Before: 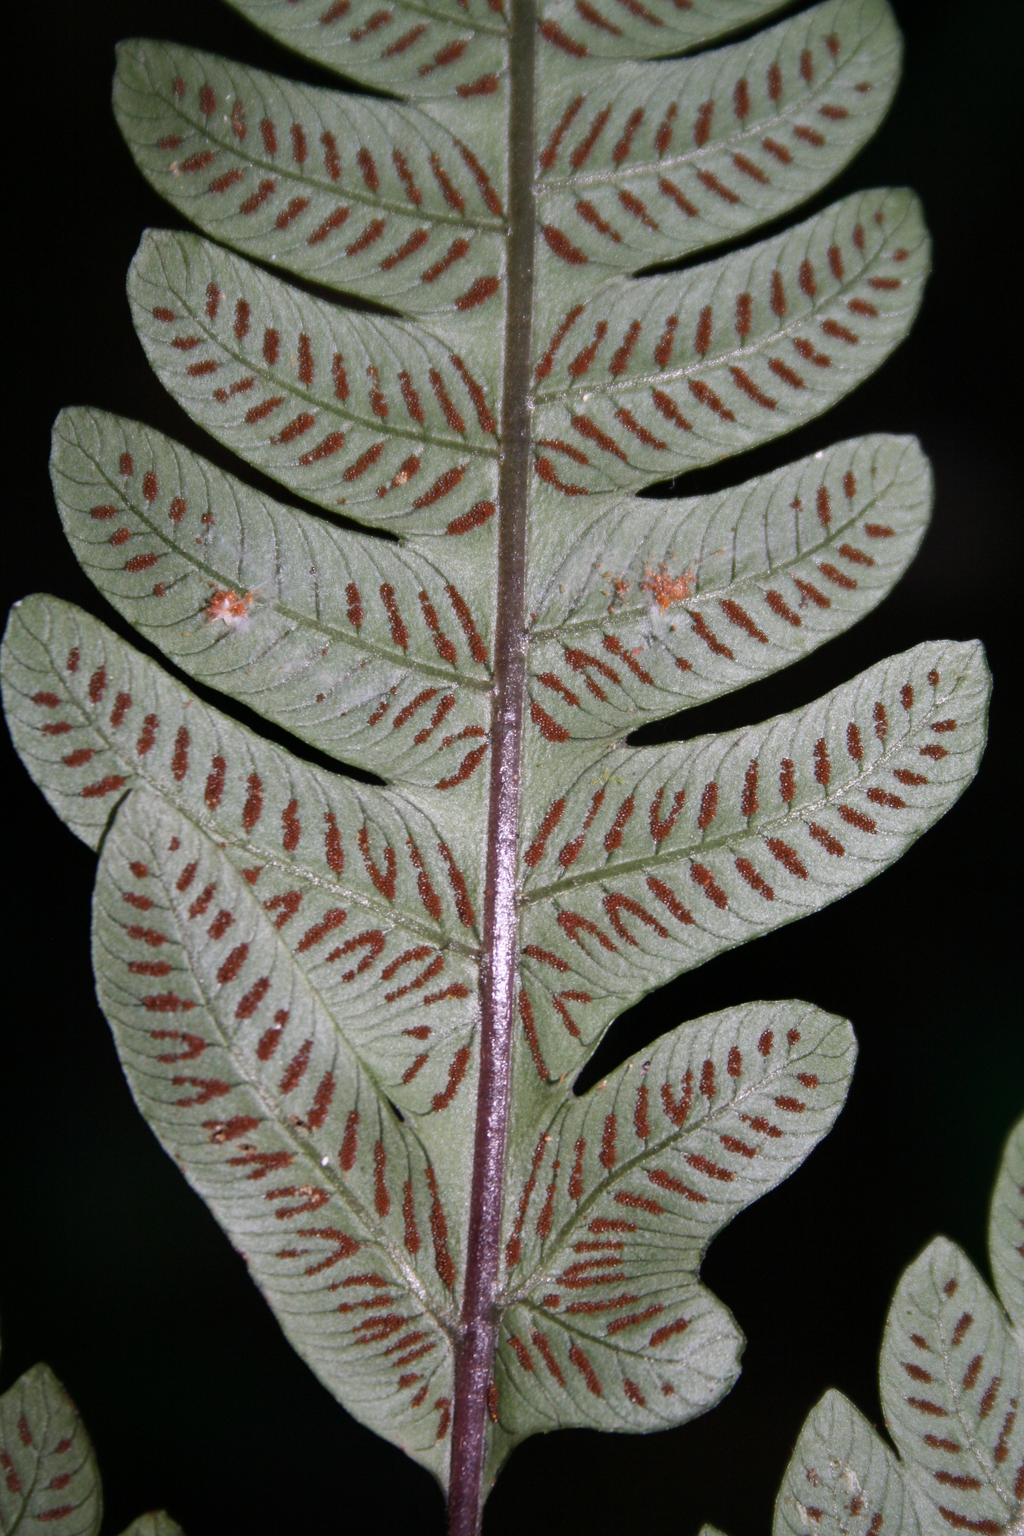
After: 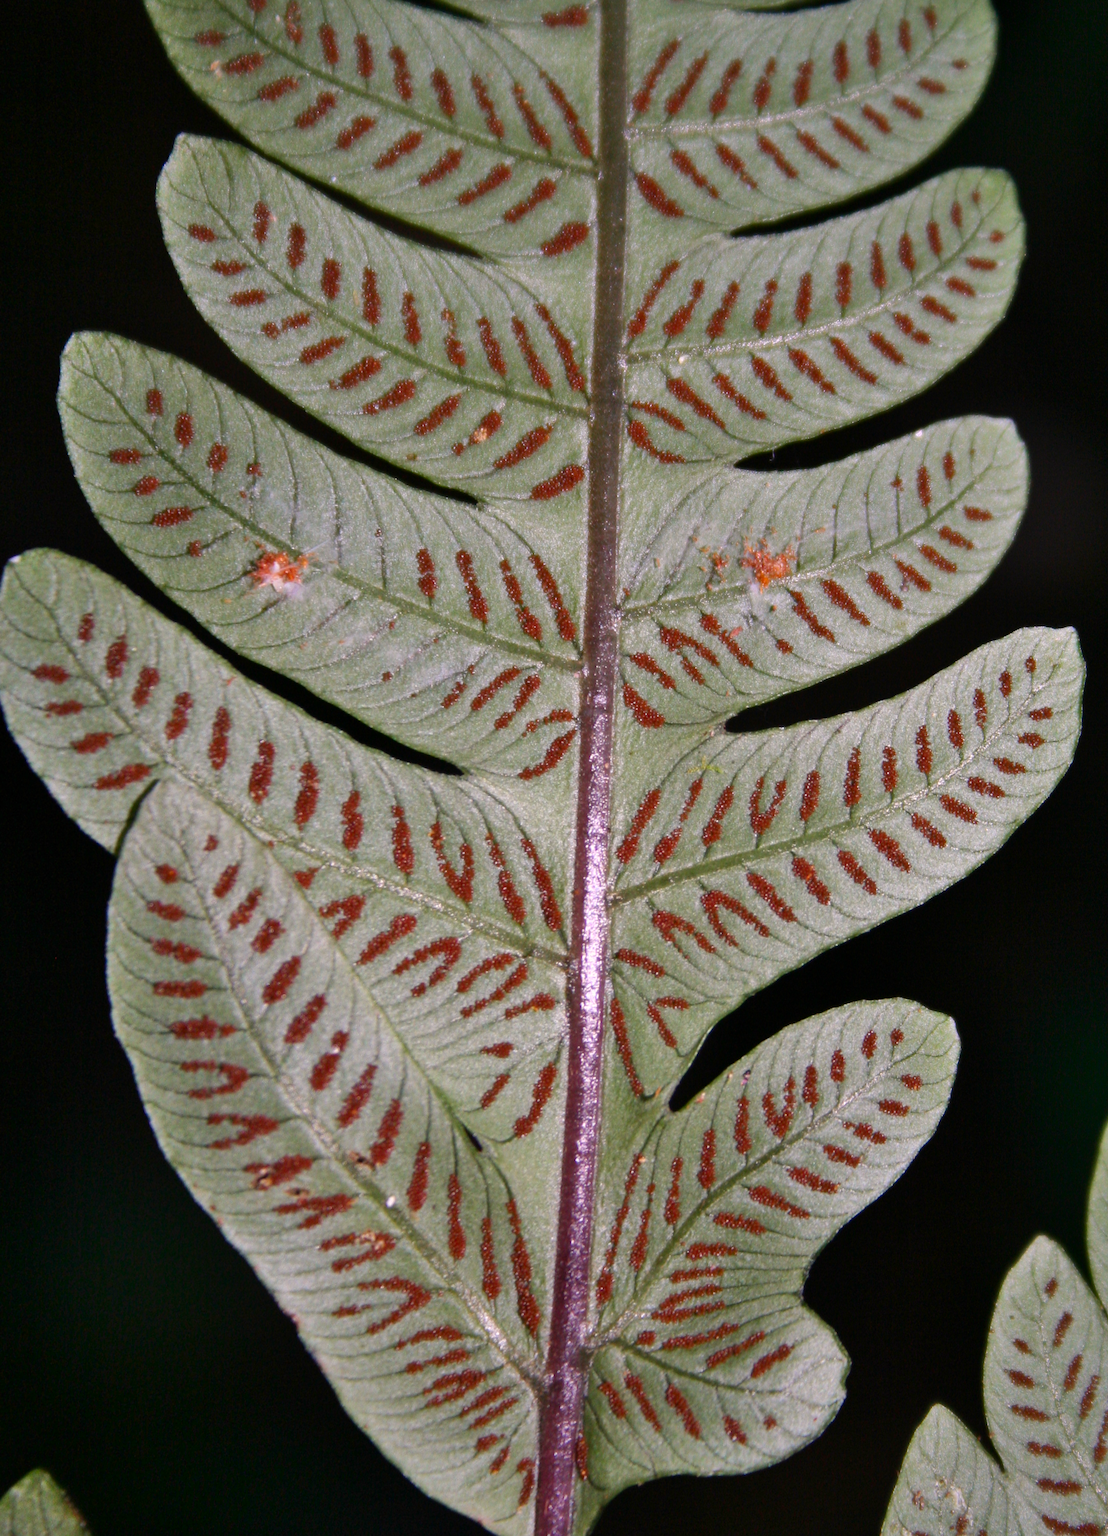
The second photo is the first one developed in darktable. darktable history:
rotate and perspective: rotation -0.013°, lens shift (vertical) -0.027, lens shift (horizontal) 0.178, crop left 0.016, crop right 0.989, crop top 0.082, crop bottom 0.918
contrast brightness saturation: saturation 0.13
shadows and highlights: low approximation 0.01, soften with gaussian
color correction: highlights a* 3.22, highlights b* 1.93, saturation 1.19
